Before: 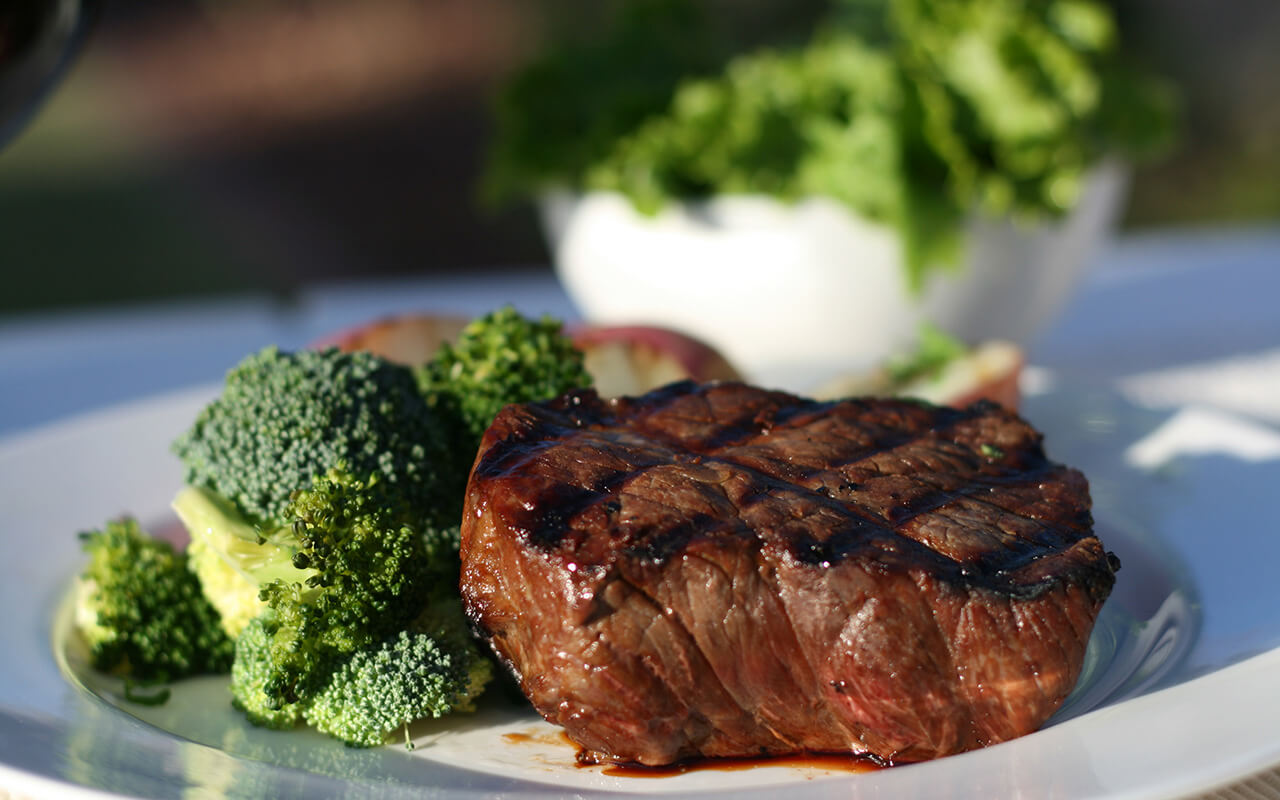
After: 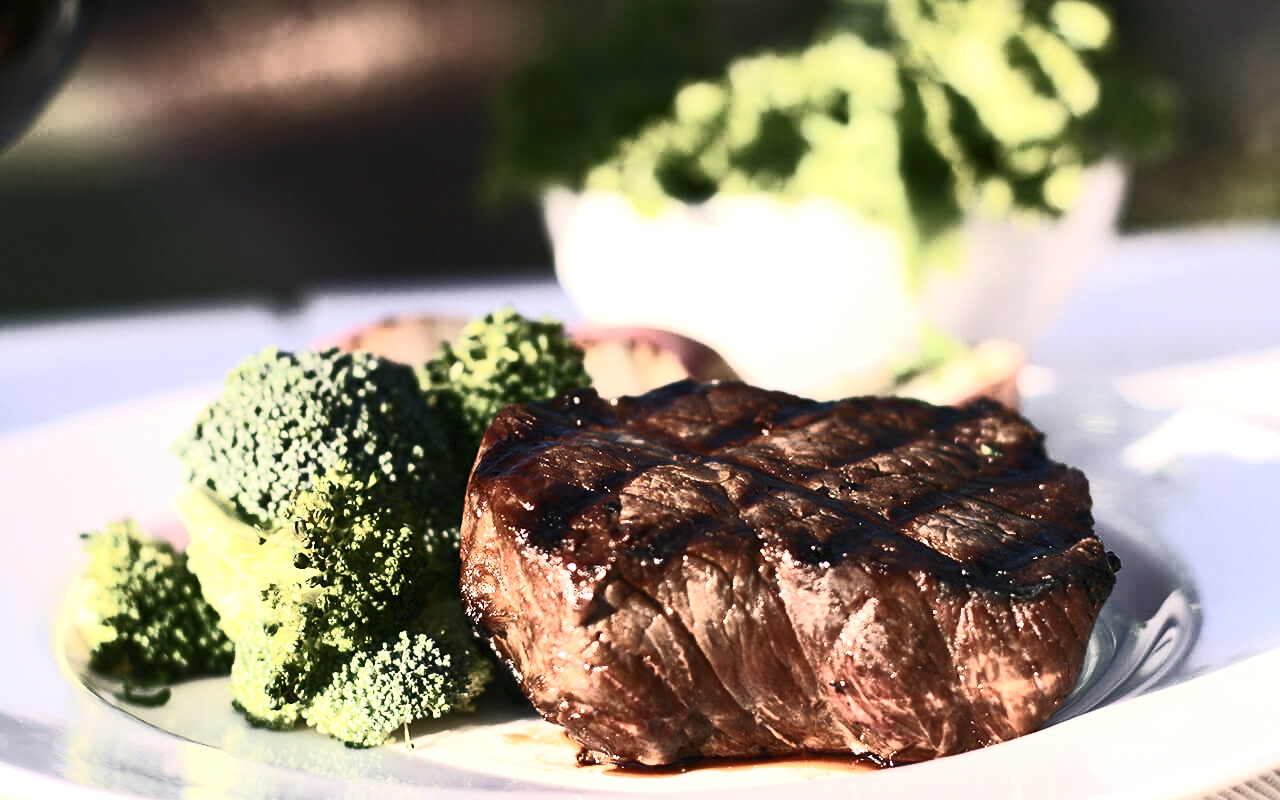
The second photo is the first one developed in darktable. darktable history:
sharpen: amount 0.208
contrast brightness saturation: contrast 0.105, saturation -0.379
exposure: black level correction 0, exposure 0.951 EV, compensate highlight preservation false
color correction: highlights a* 6.01, highlights b* 4.72
tone curve: curves: ch0 [(0, 0) (0.427, 0.375) (0.616, 0.801) (1, 1)], color space Lab, independent channels, preserve colors none
